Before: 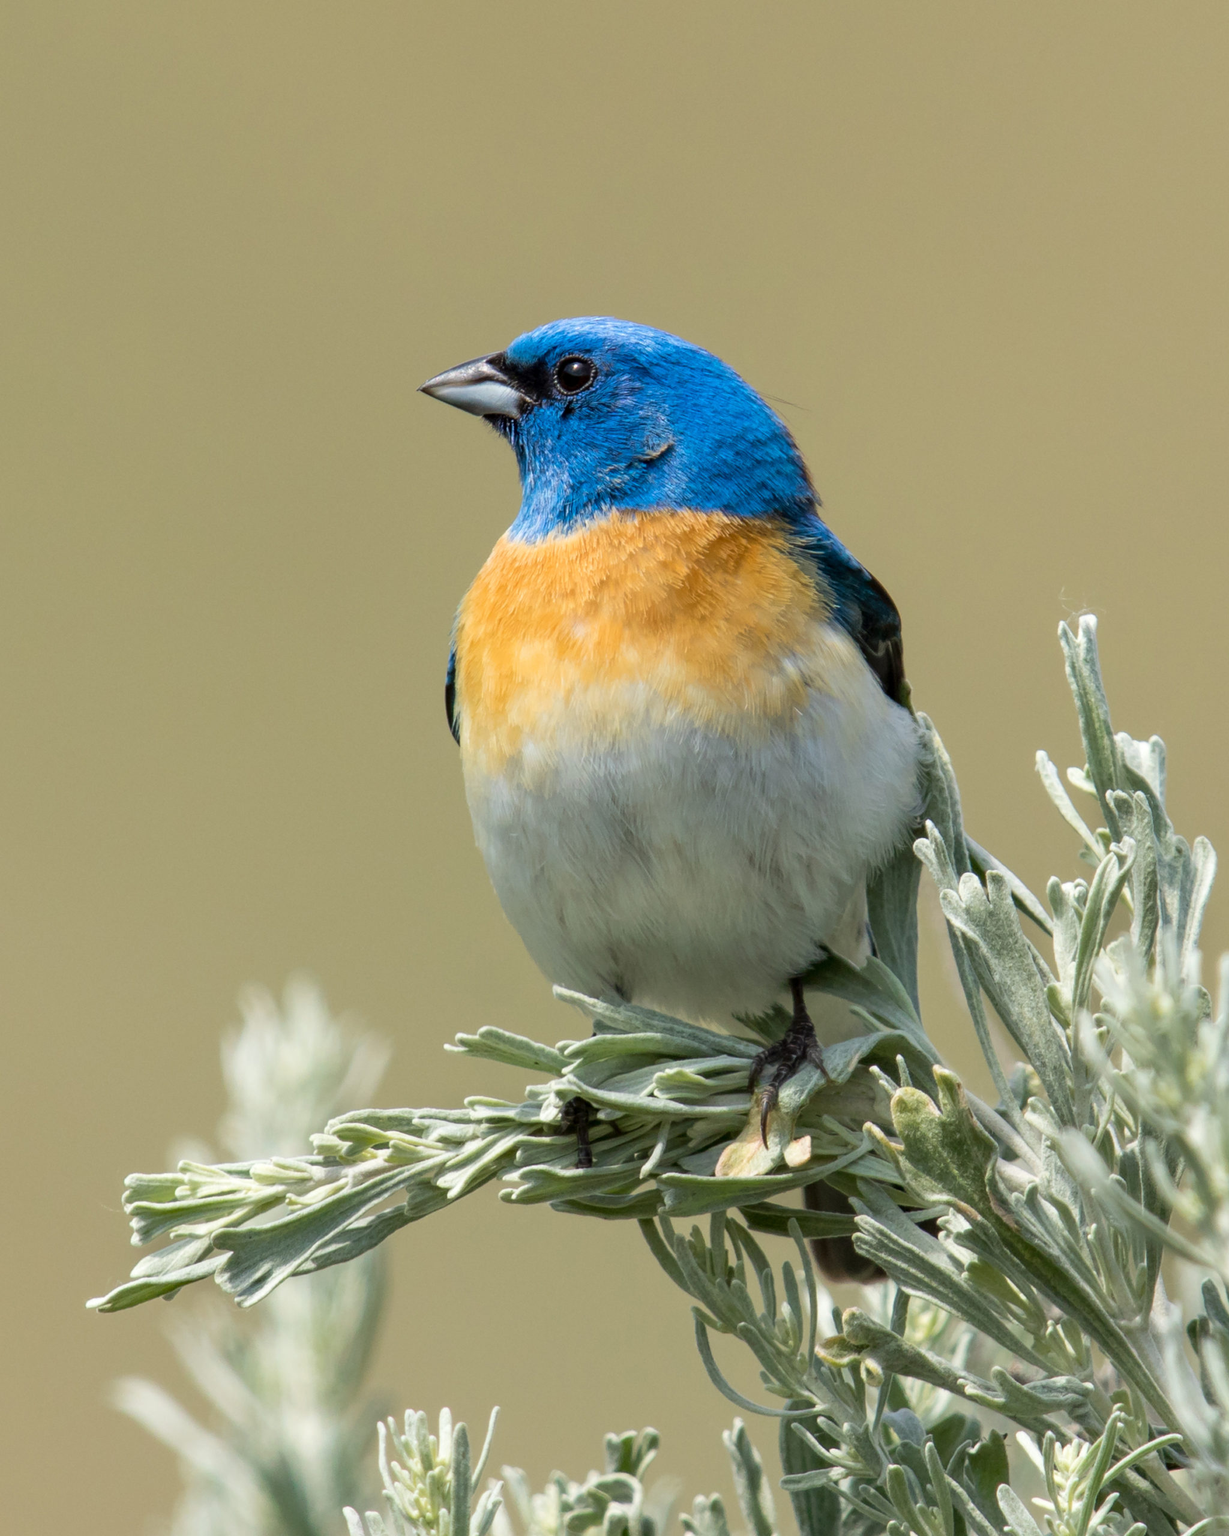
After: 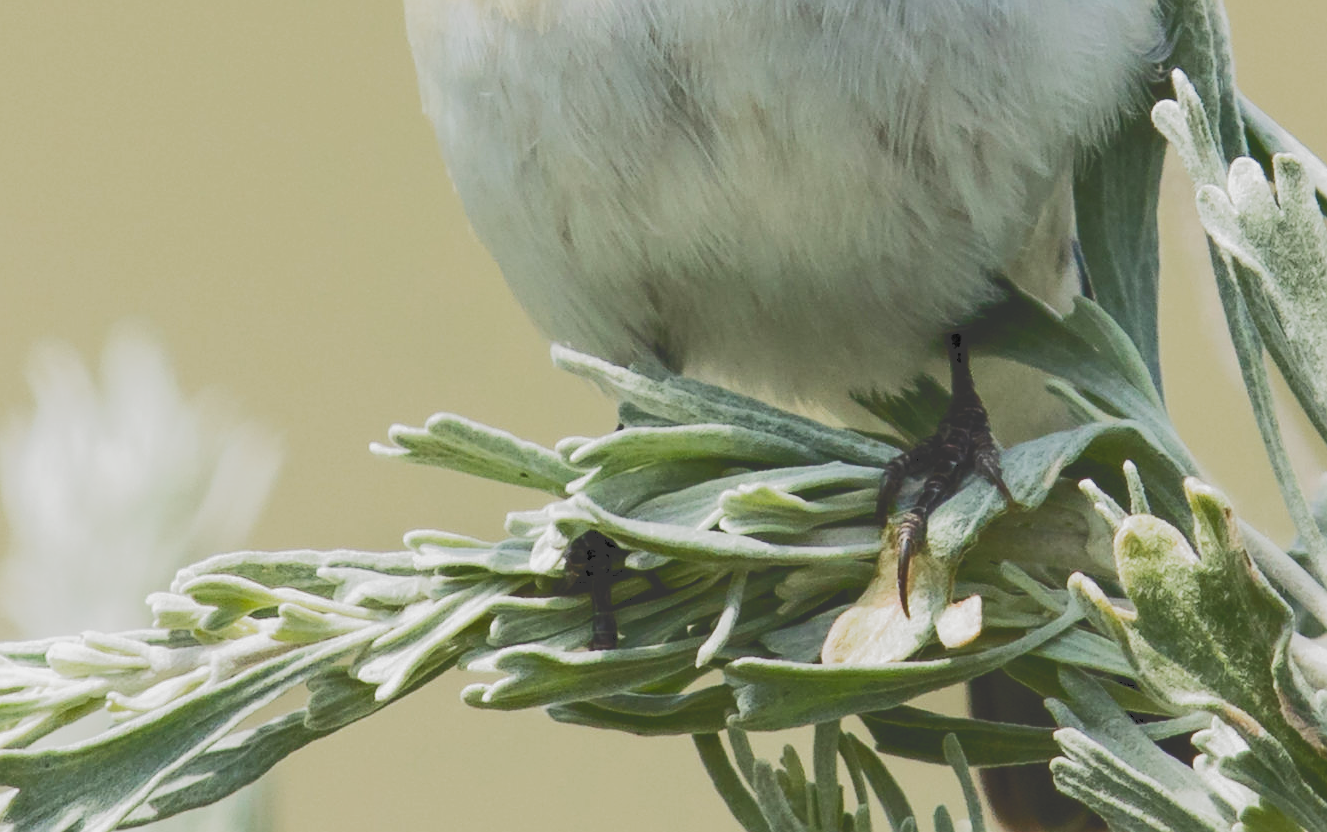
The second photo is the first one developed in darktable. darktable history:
crop: left 18.098%, top 50.696%, right 17.07%, bottom 16.794%
exposure: exposure 0.203 EV, compensate exposure bias true, compensate highlight preservation false
filmic rgb: black relative exposure -14.24 EV, white relative exposure 3.35 EV, hardness 7.96, contrast 0.999, preserve chrominance no, color science v4 (2020), contrast in shadows soft, contrast in highlights soft
contrast brightness saturation: contrast 0.041, saturation 0.157
tone curve: curves: ch0 [(0, 0) (0.003, 0.217) (0.011, 0.217) (0.025, 0.229) (0.044, 0.243) (0.069, 0.253) (0.1, 0.265) (0.136, 0.281) (0.177, 0.305) (0.224, 0.331) (0.277, 0.369) (0.335, 0.415) (0.399, 0.472) (0.468, 0.543) (0.543, 0.609) (0.623, 0.676) (0.709, 0.734) (0.801, 0.798) (0.898, 0.849) (1, 1)], color space Lab, independent channels, preserve colors none
tone equalizer: -8 EV -0.786 EV, -7 EV -0.719 EV, -6 EV -0.62 EV, -5 EV -0.37 EV, -3 EV 0.393 EV, -2 EV 0.6 EV, -1 EV 0.695 EV, +0 EV 0.758 EV, edges refinement/feathering 500, mask exposure compensation -1.57 EV, preserve details no
sharpen: radius 0.969, amount 0.611
